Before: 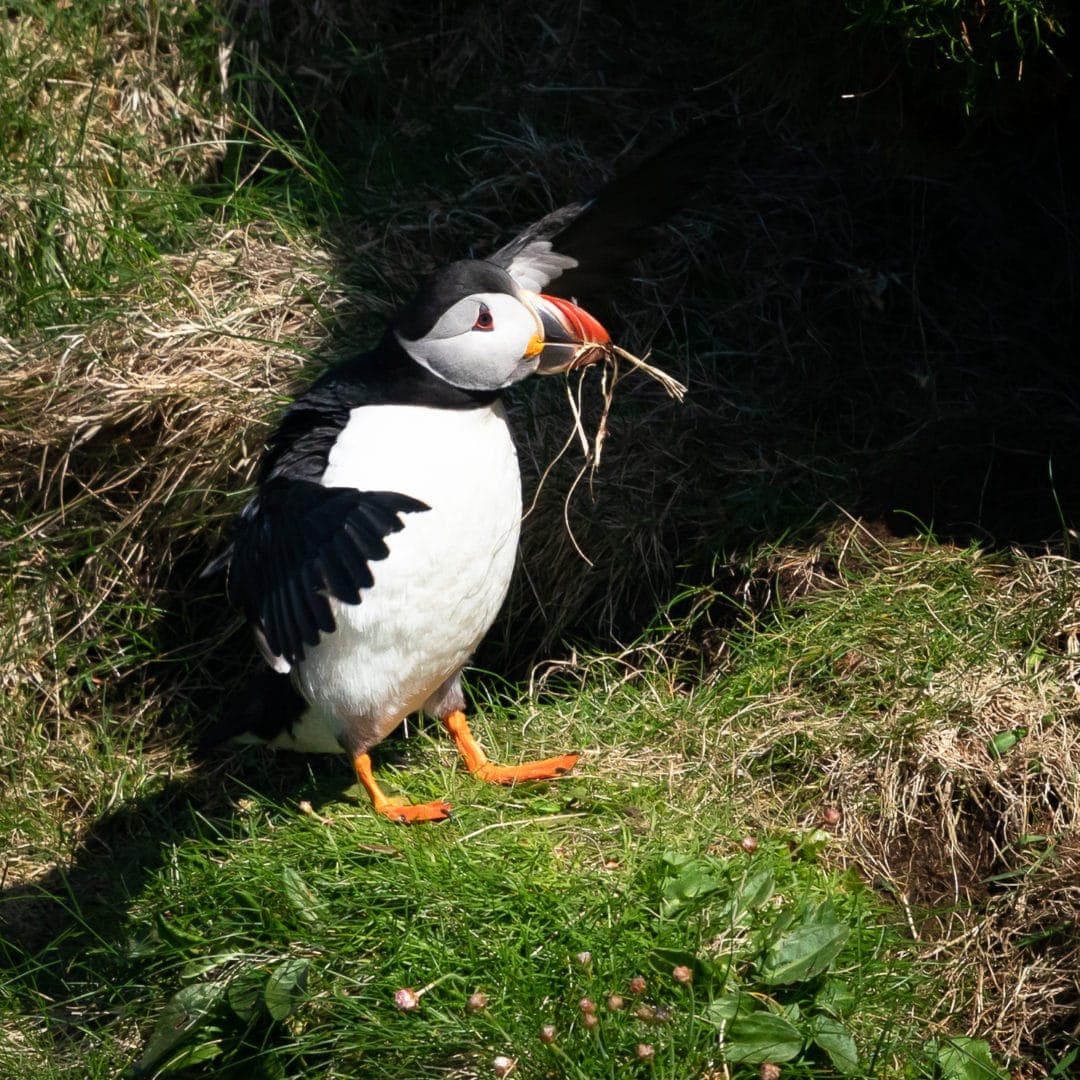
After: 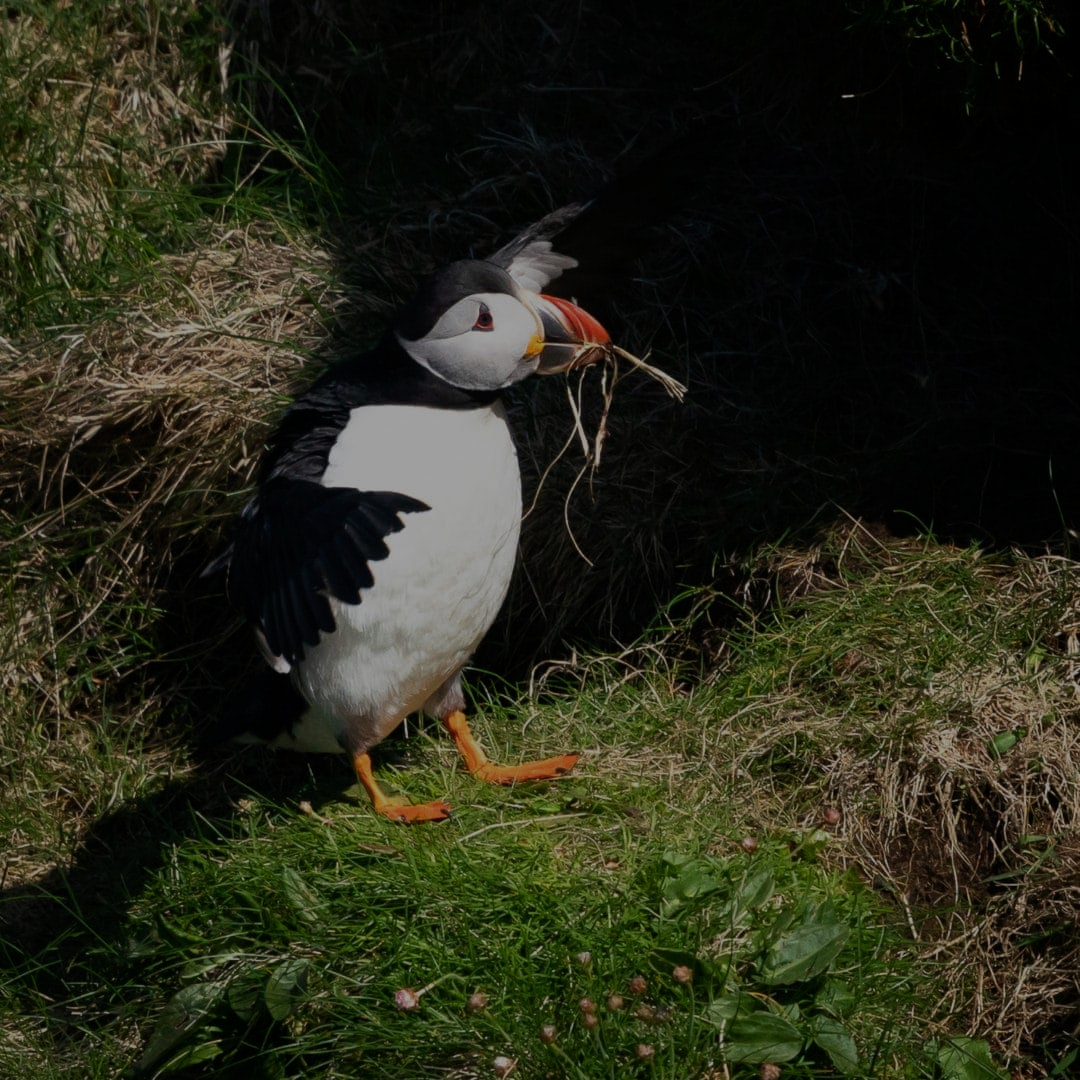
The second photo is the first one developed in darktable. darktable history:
exposure: exposure -1.508 EV, compensate highlight preservation false
